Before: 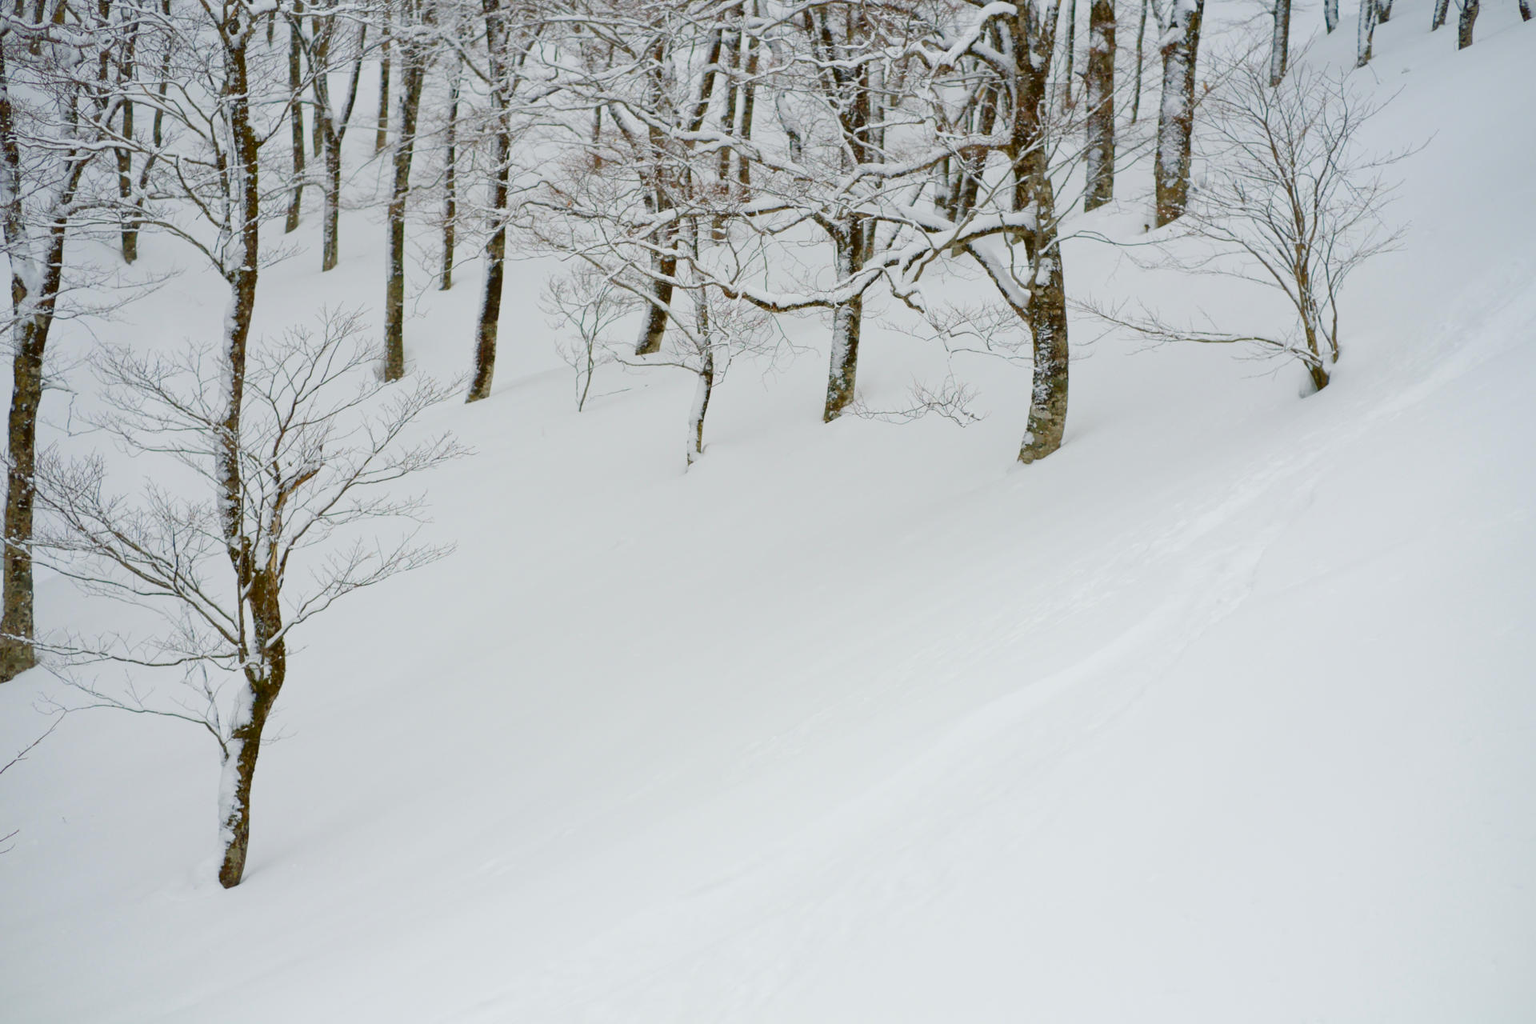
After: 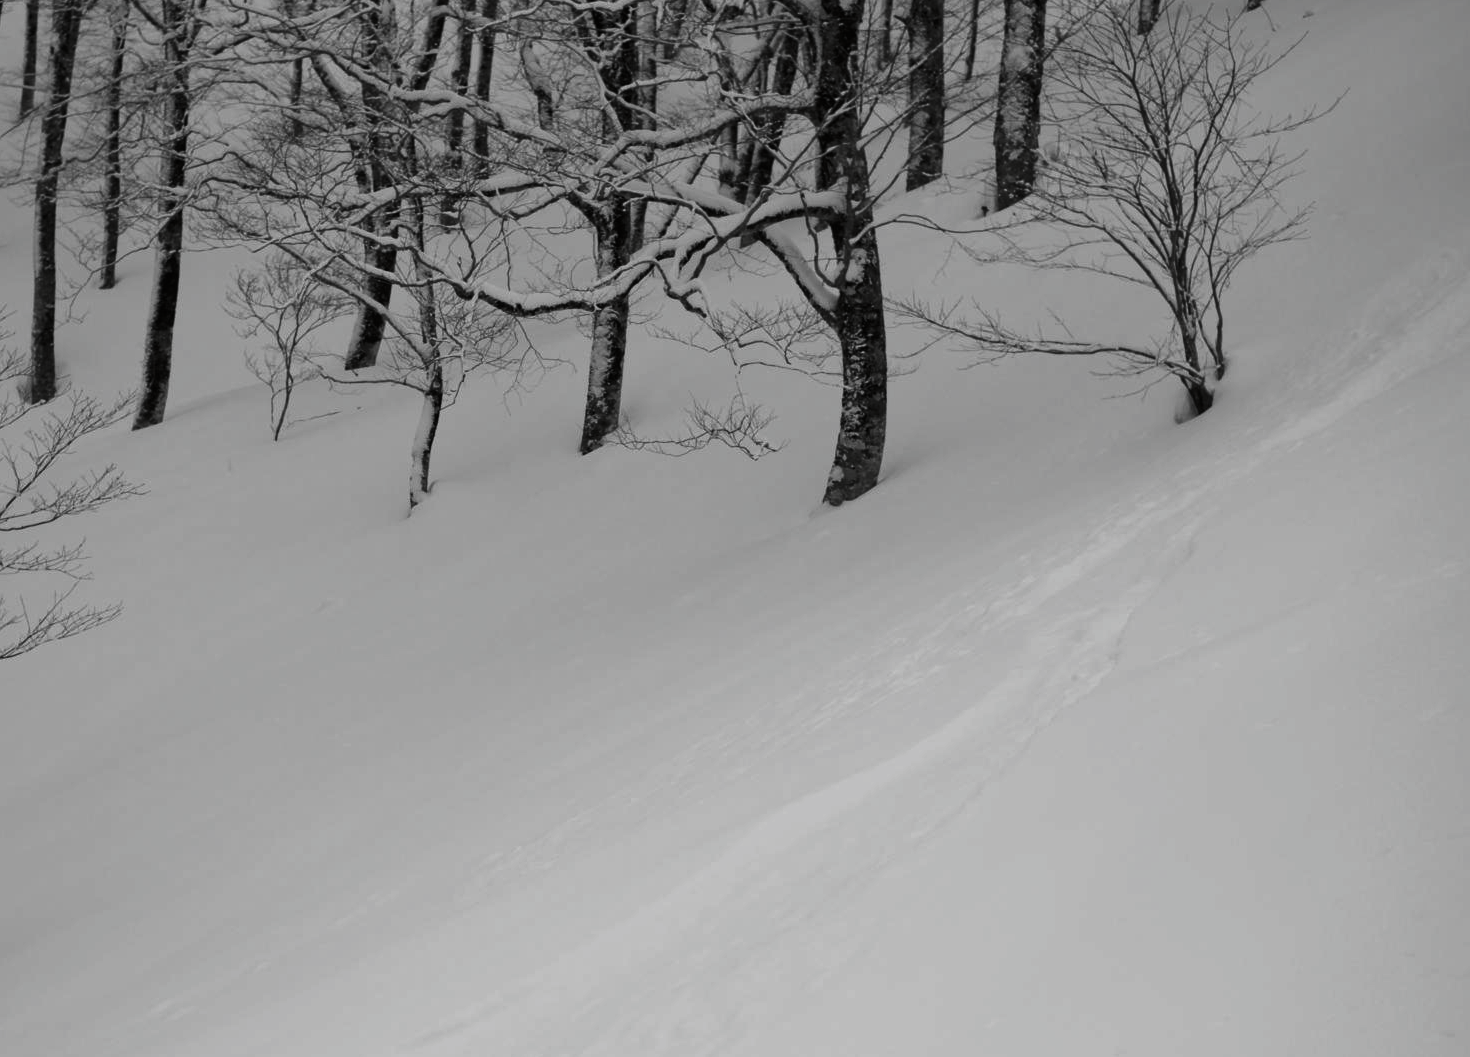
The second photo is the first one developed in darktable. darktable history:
contrast brightness saturation: contrast -0.037, brightness -0.571, saturation -0.984
velvia: on, module defaults
crop: left 23.395%, top 5.842%, bottom 11.535%
